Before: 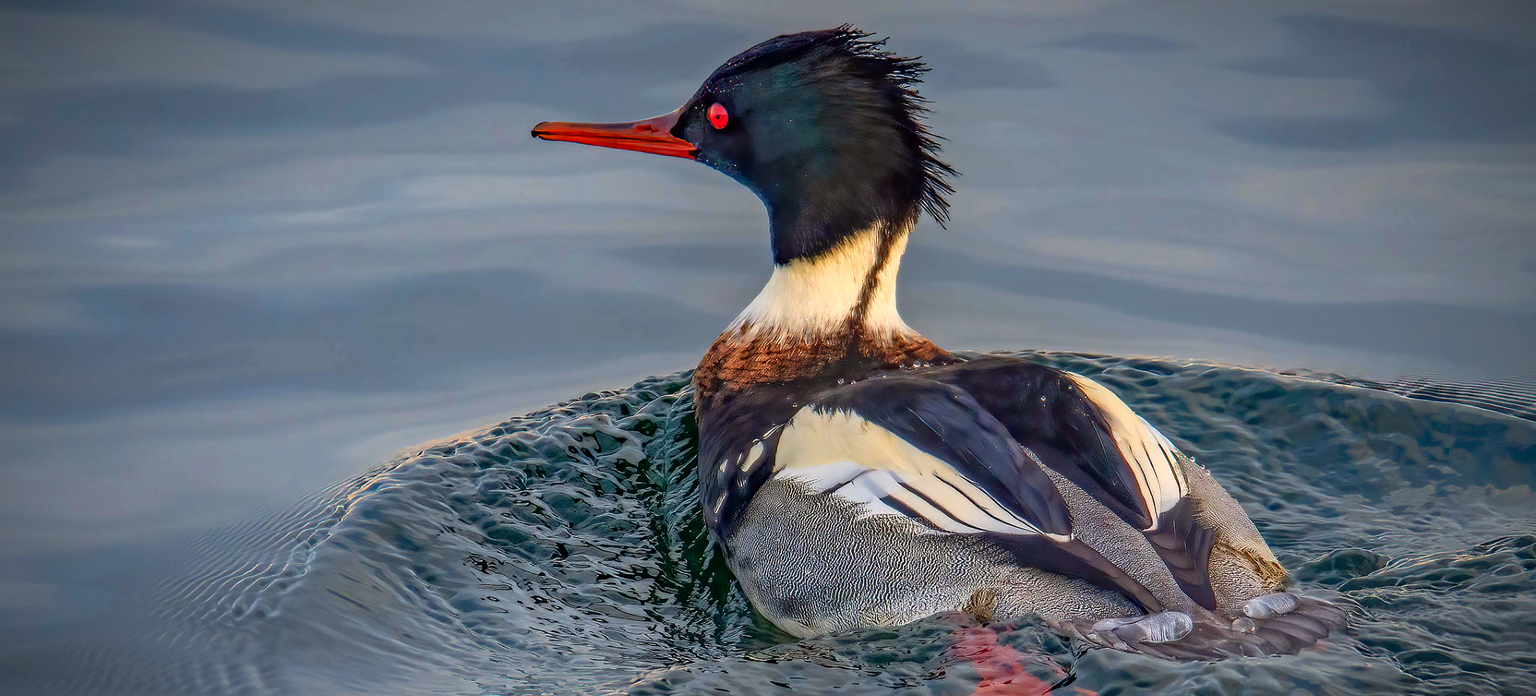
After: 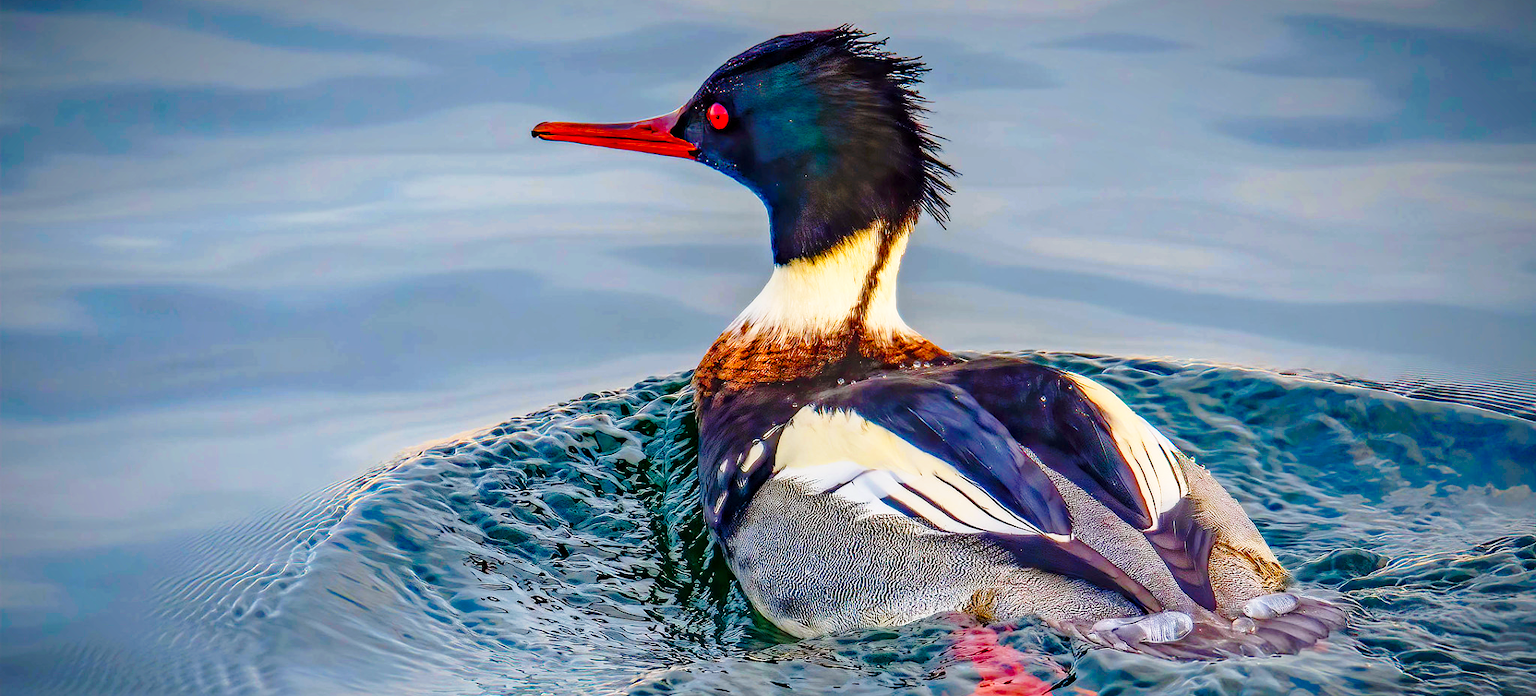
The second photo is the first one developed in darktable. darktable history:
base curve: curves: ch0 [(0, 0) (0.028, 0.03) (0.121, 0.232) (0.46, 0.748) (0.859, 0.968) (1, 1)], preserve colors none
color balance rgb: perceptual saturation grading › global saturation 35%, perceptual saturation grading › highlights -25%, perceptual saturation grading › shadows 50%
